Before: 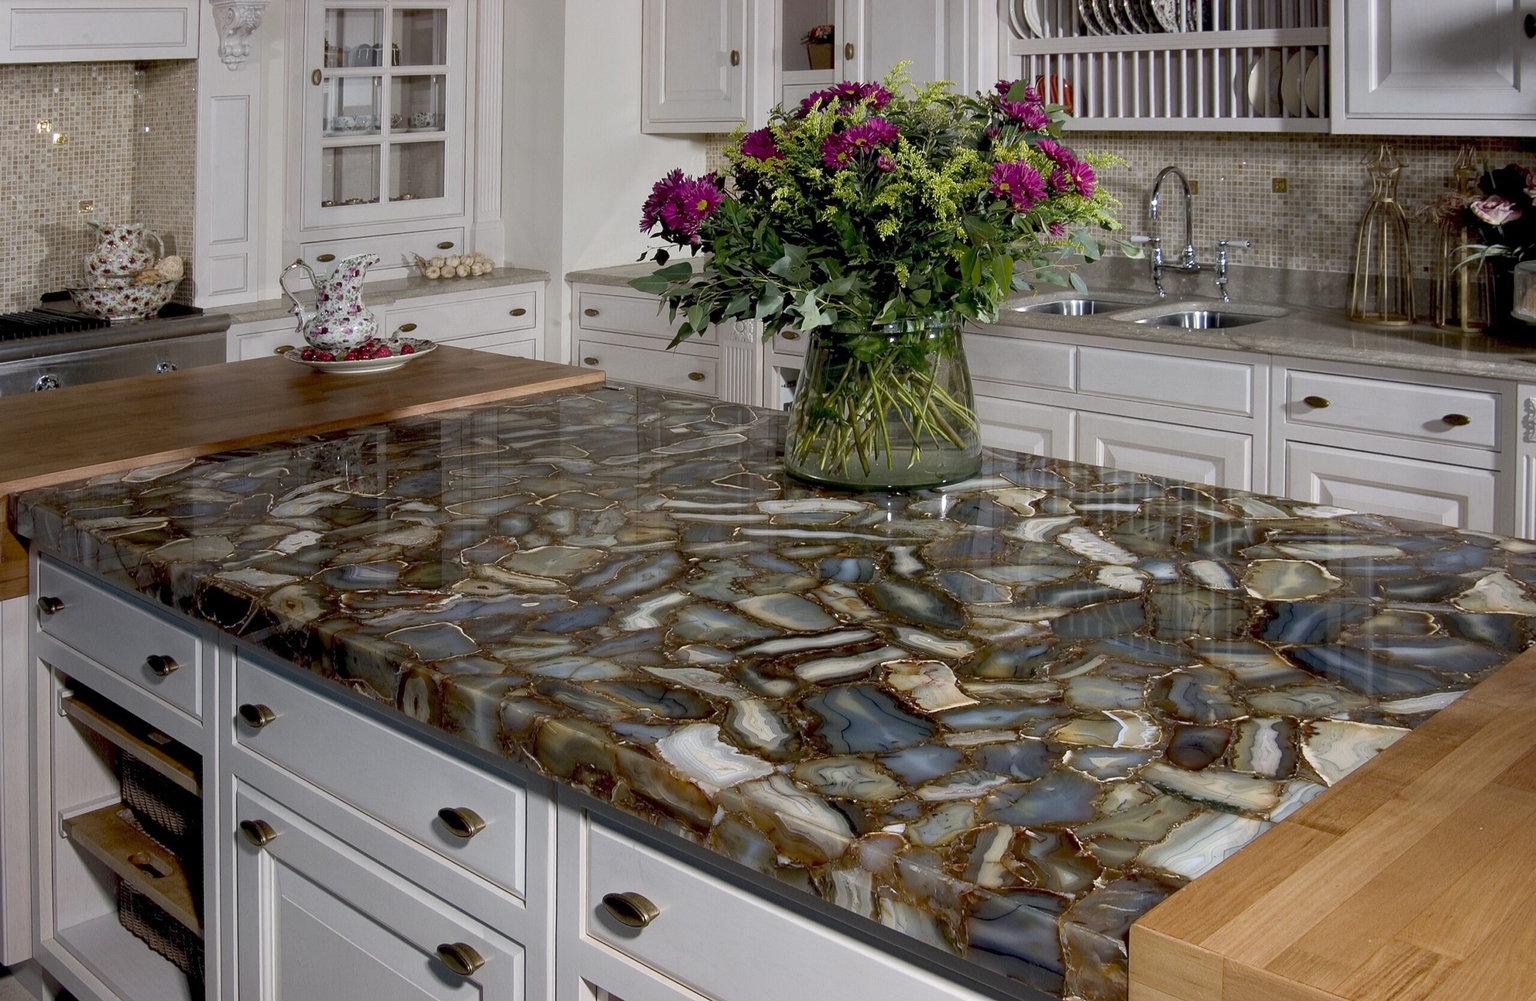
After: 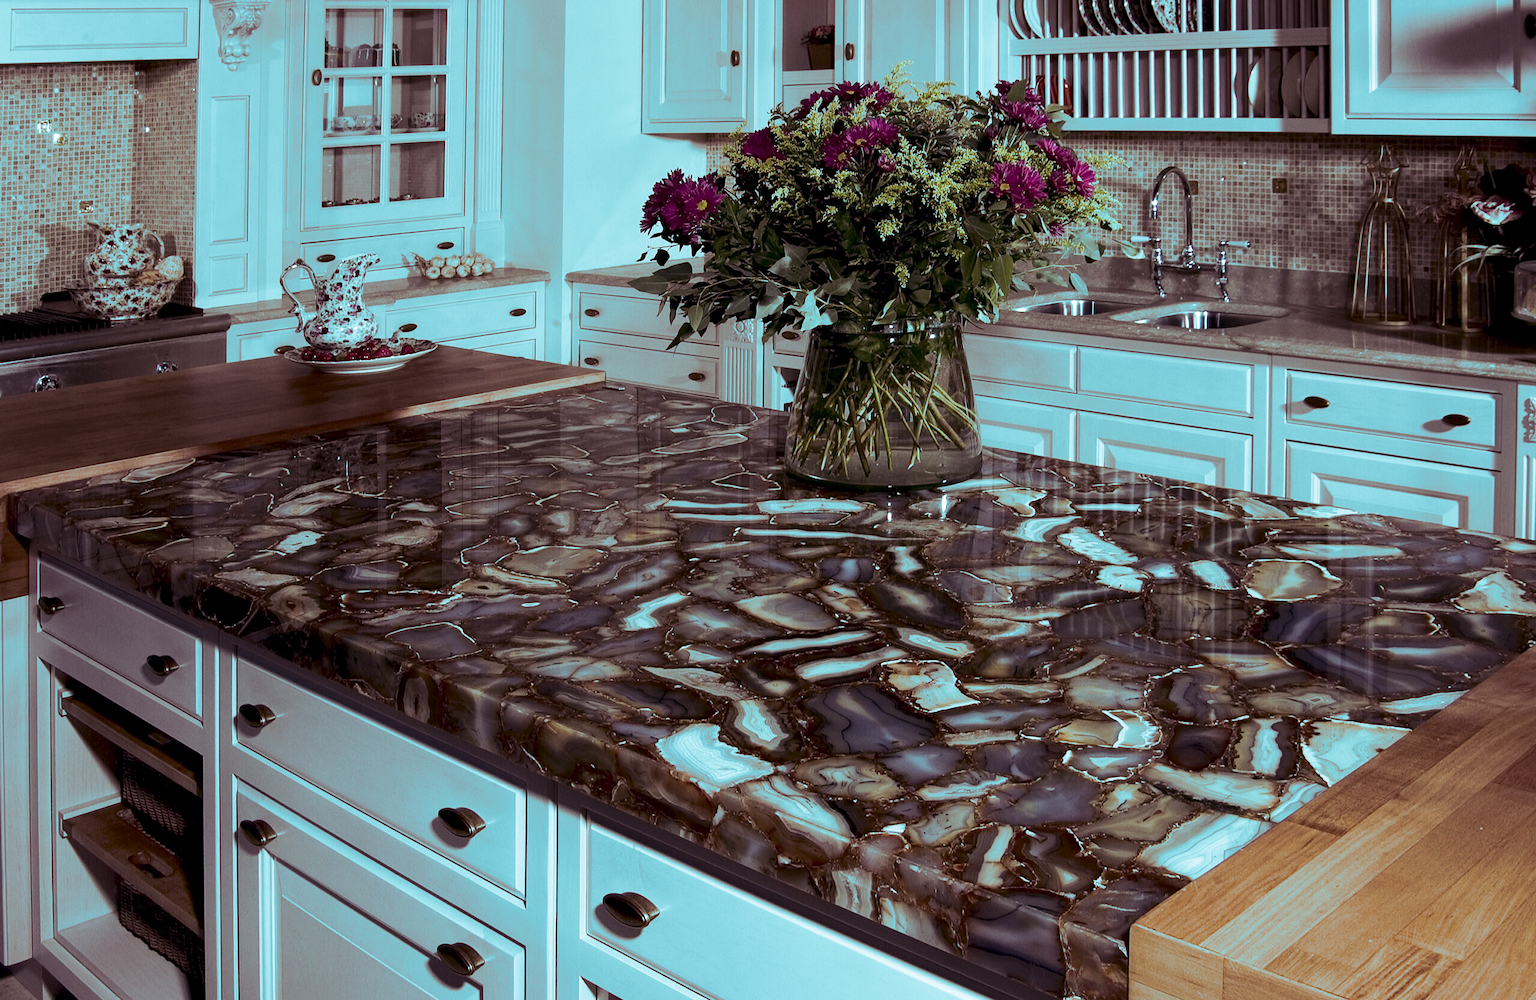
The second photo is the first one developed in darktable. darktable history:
contrast brightness saturation: contrast 0.28
split-toning: shadows › hue 327.6°, highlights › hue 198°, highlights › saturation 0.55, balance -21.25, compress 0%
